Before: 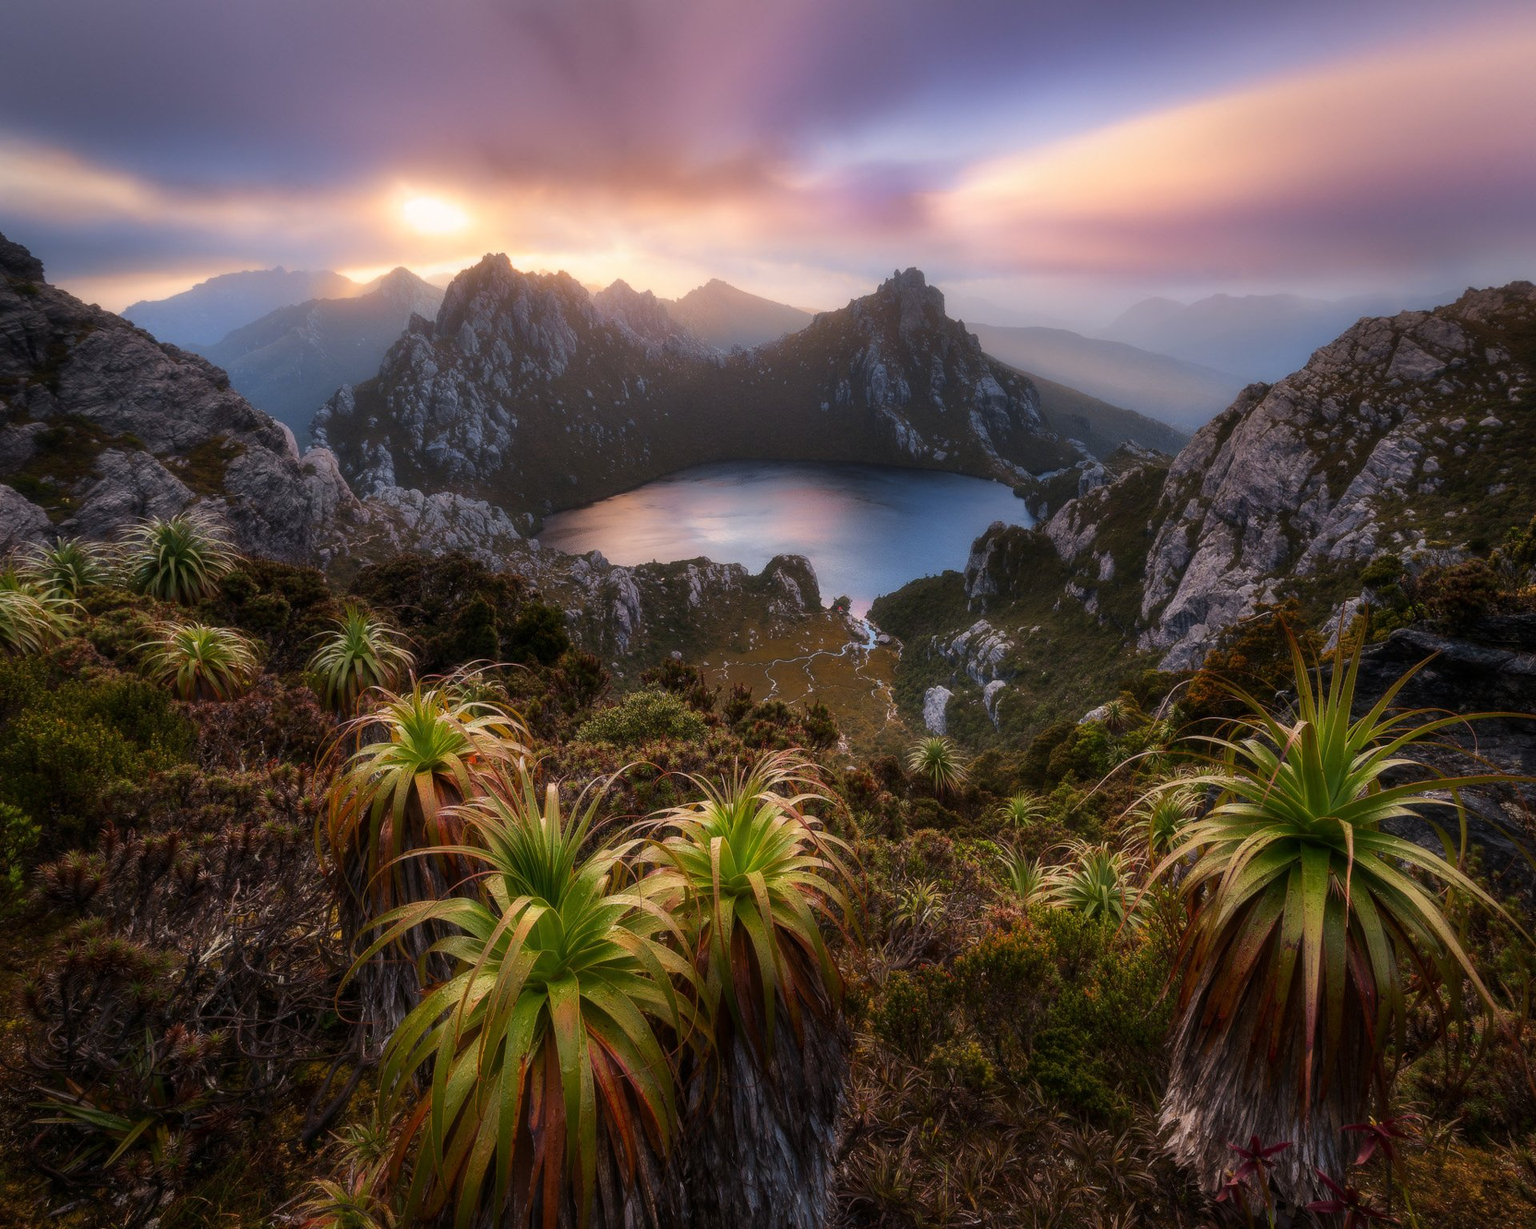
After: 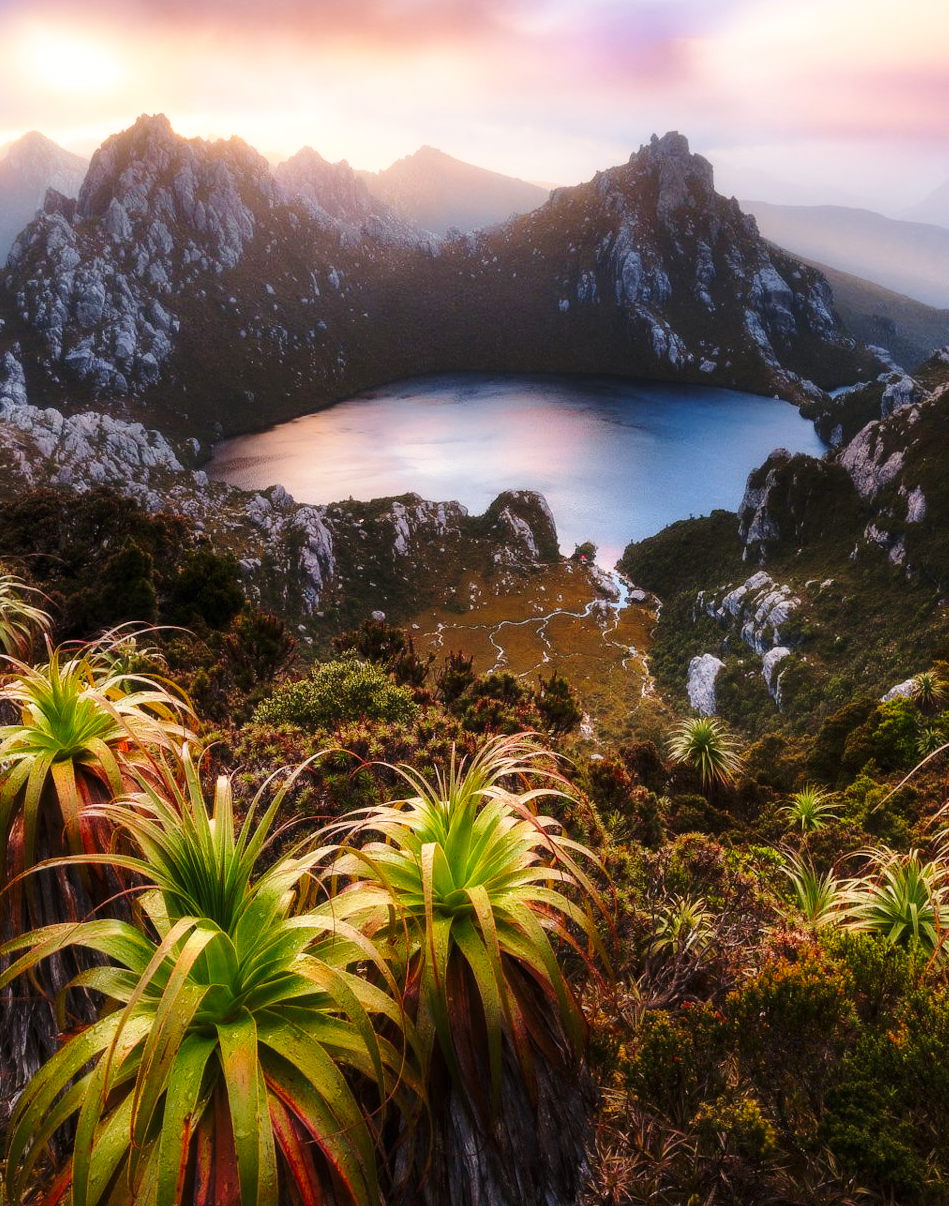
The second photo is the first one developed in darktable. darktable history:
rotate and perspective: automatic cropping original format, crop left 0, crop top 0
crop and rotate: angle 0.02°, left 24.353%, top 13.219%, right 26.156%, bottom 8.224%
base curve: curves: ch0 [(0, 0) (0.036, 0.037) (0.121, 0.228) (0.46, 0.76) (0.859, 0.983) (1, 1)], preserve colors none
